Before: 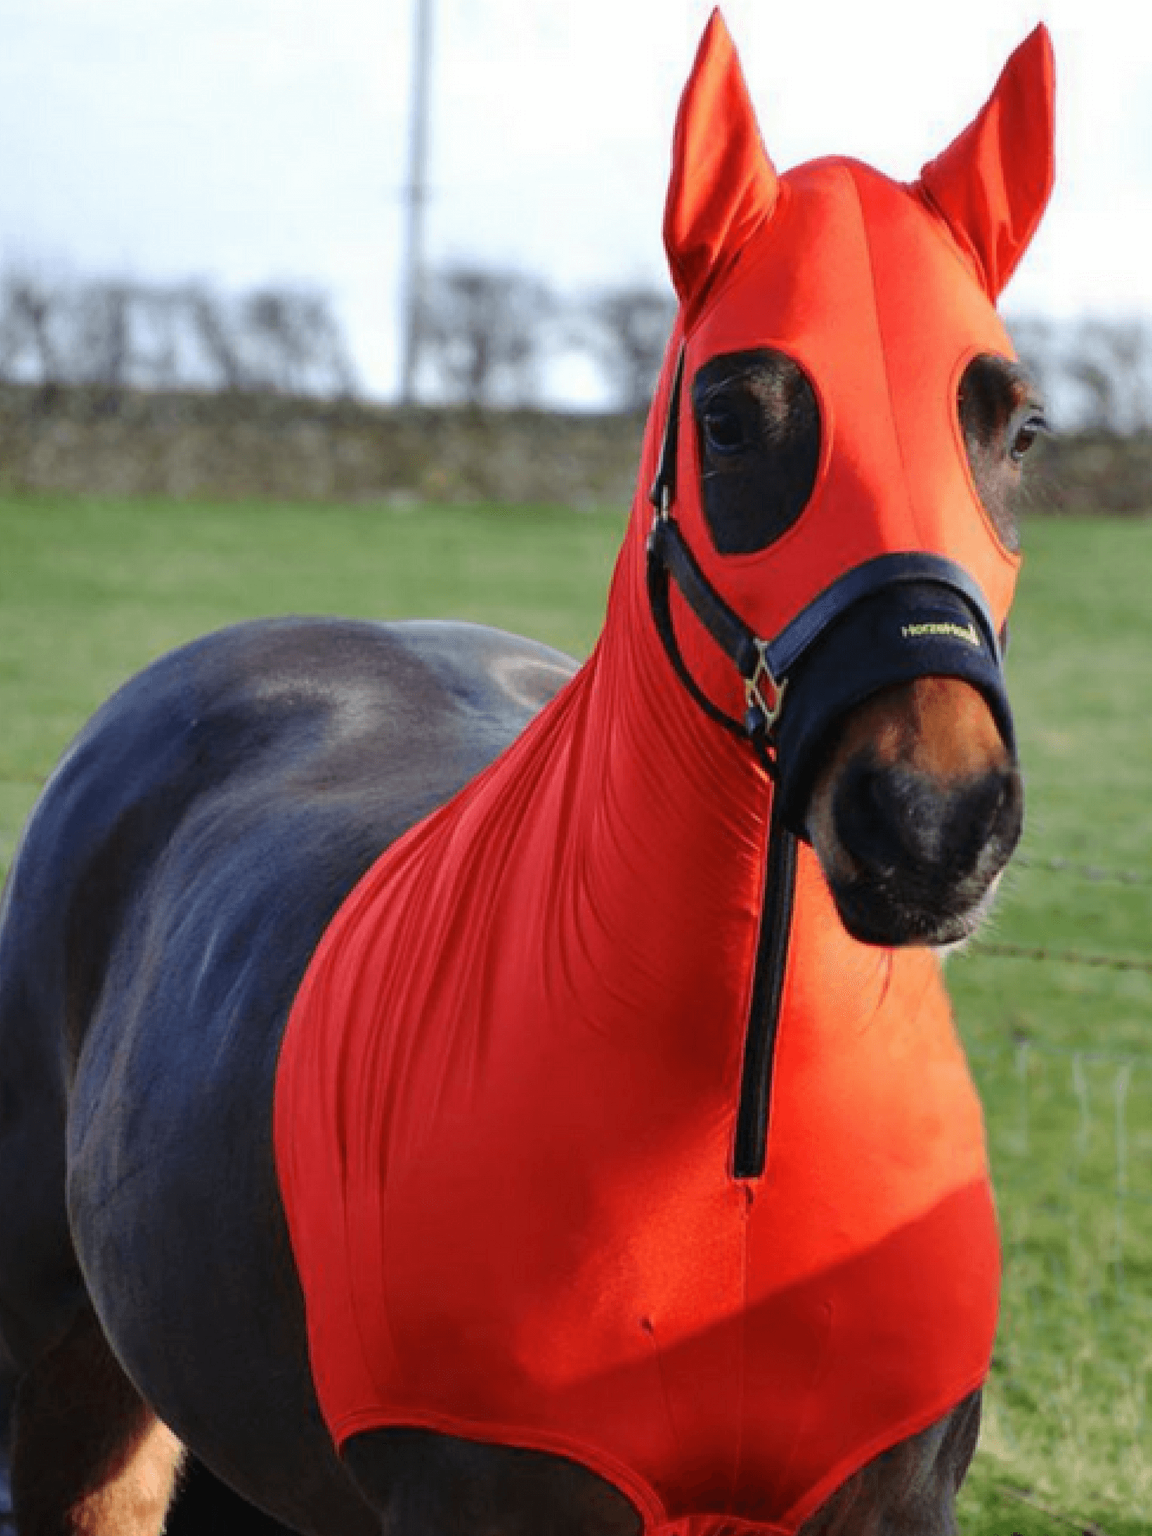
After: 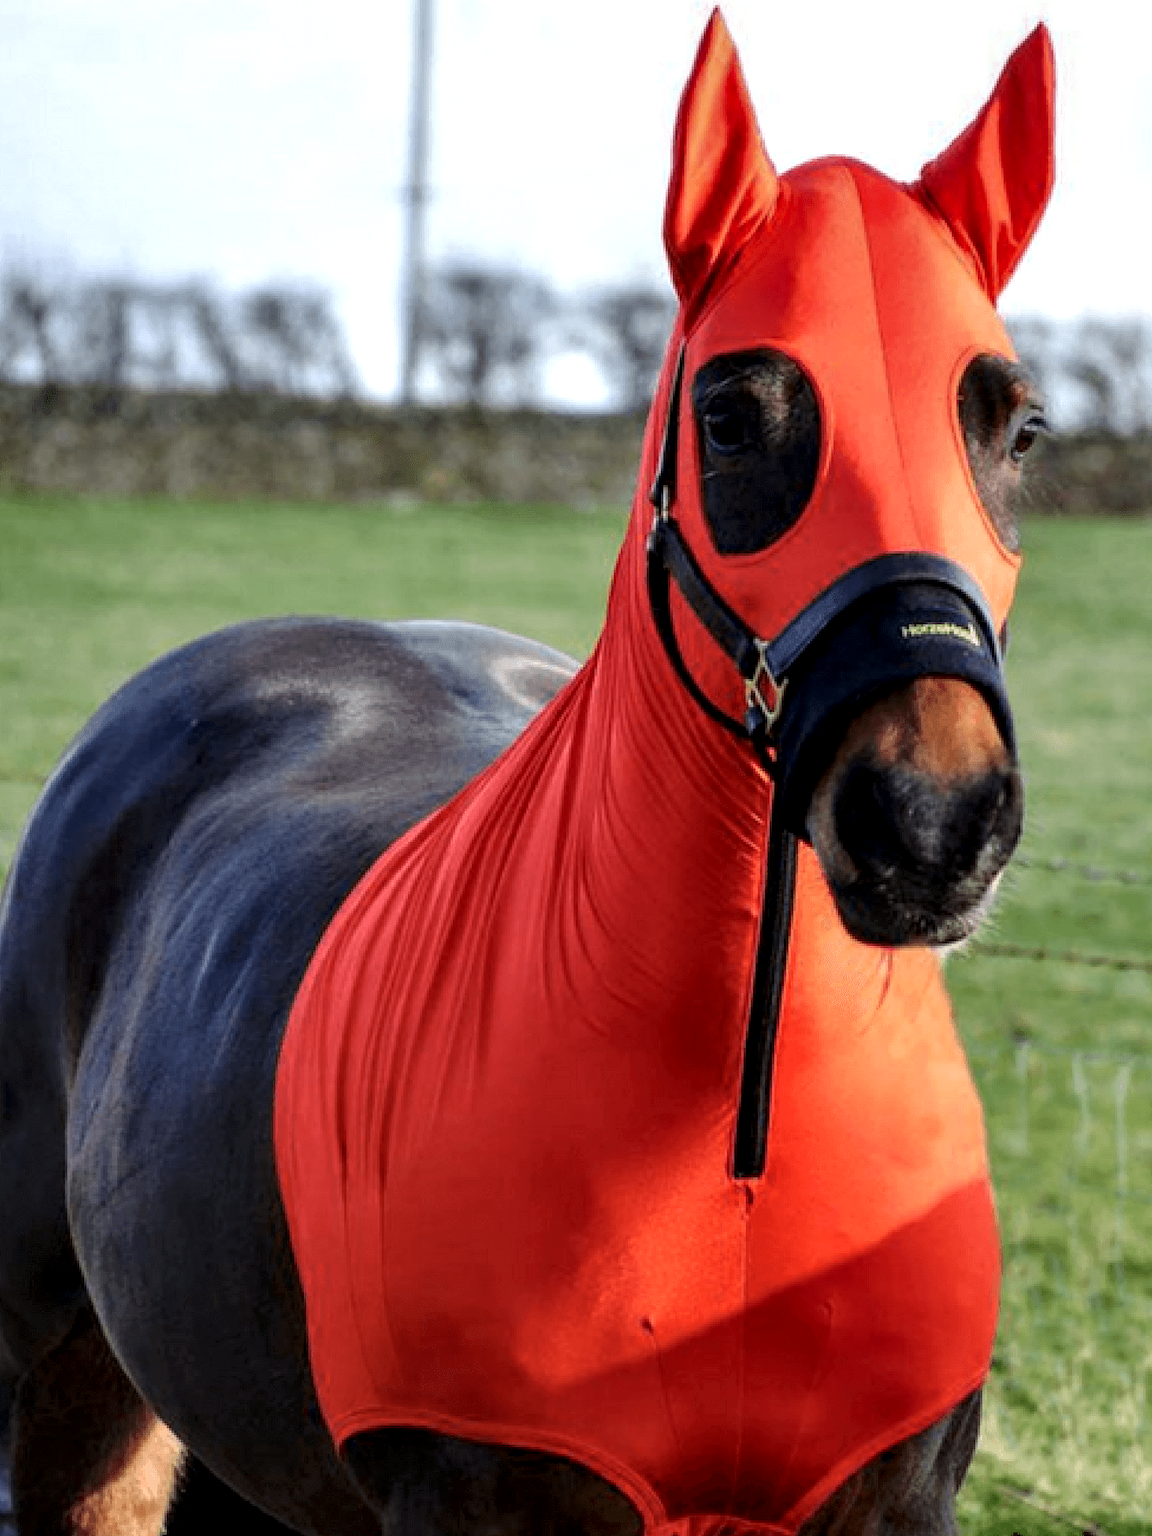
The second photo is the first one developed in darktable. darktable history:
local contrast: detail 153%
